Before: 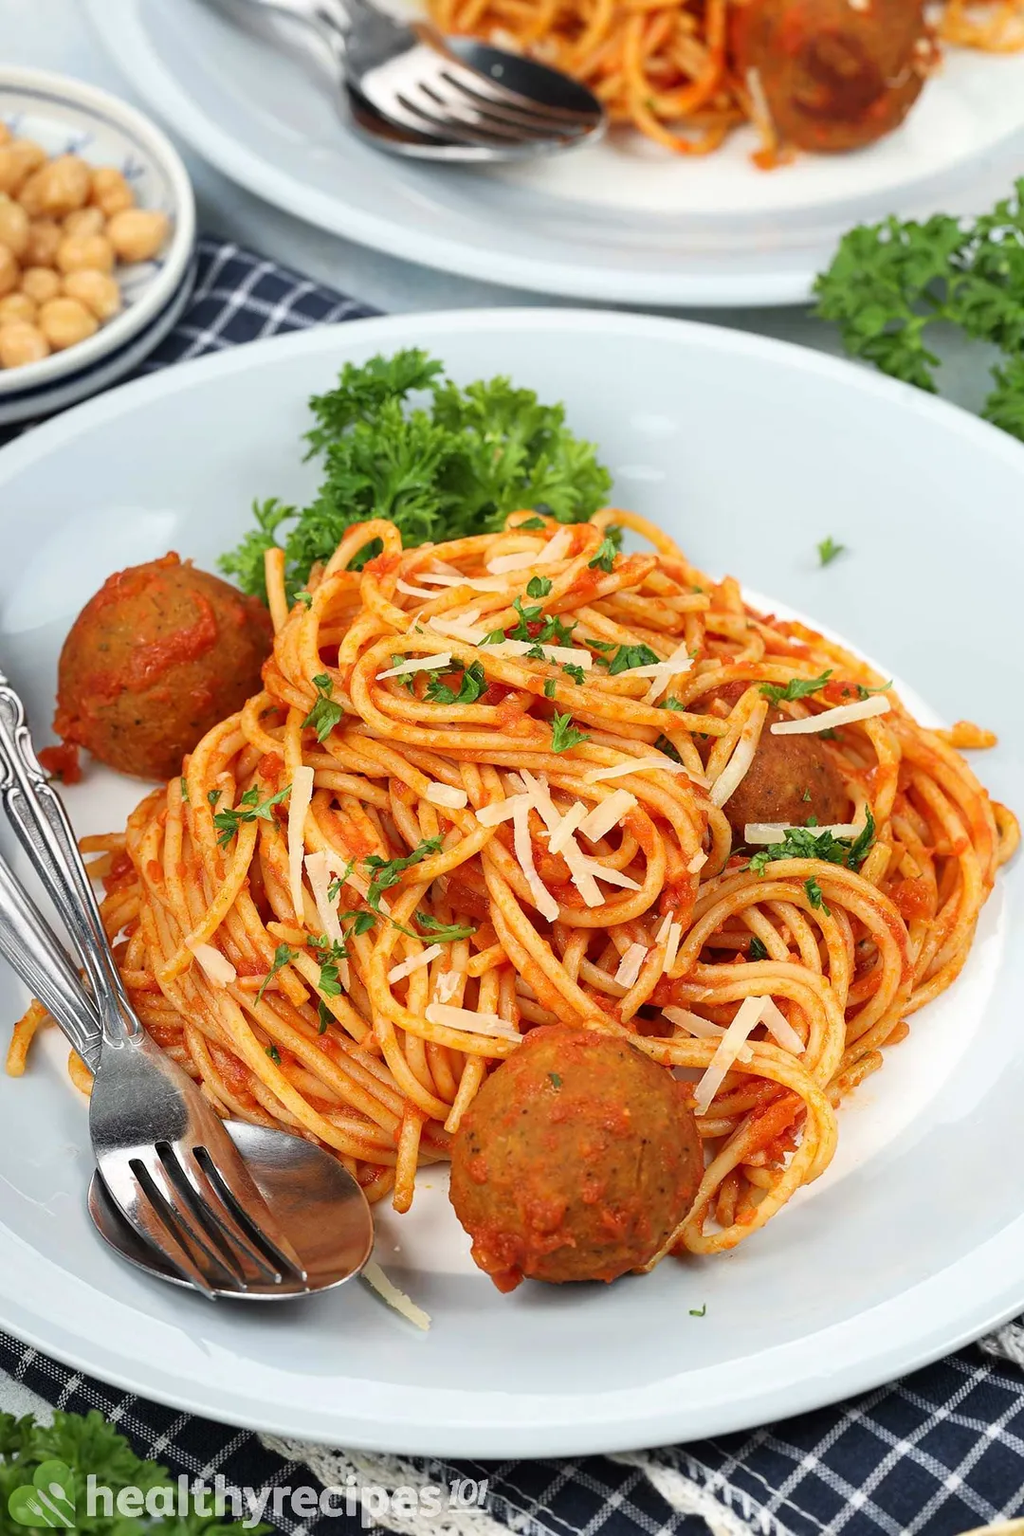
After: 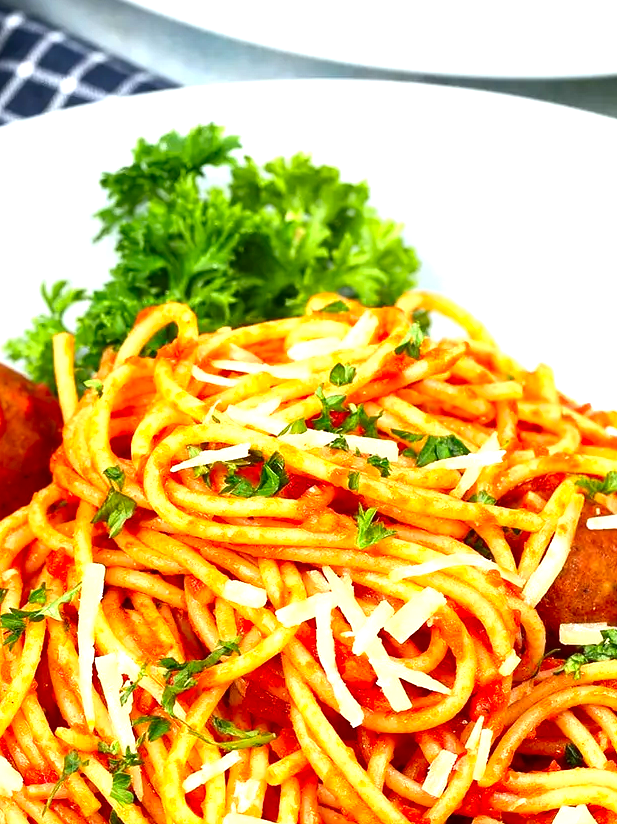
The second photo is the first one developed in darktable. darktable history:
contrast brightness saturation: contrast 0.127, brightness -0.062, saturation 0.159
crop: left 20.98%, top 15.165%, right 21.884%, bottom 33.936%
levels: levels [0, 0.374, 0.749]
